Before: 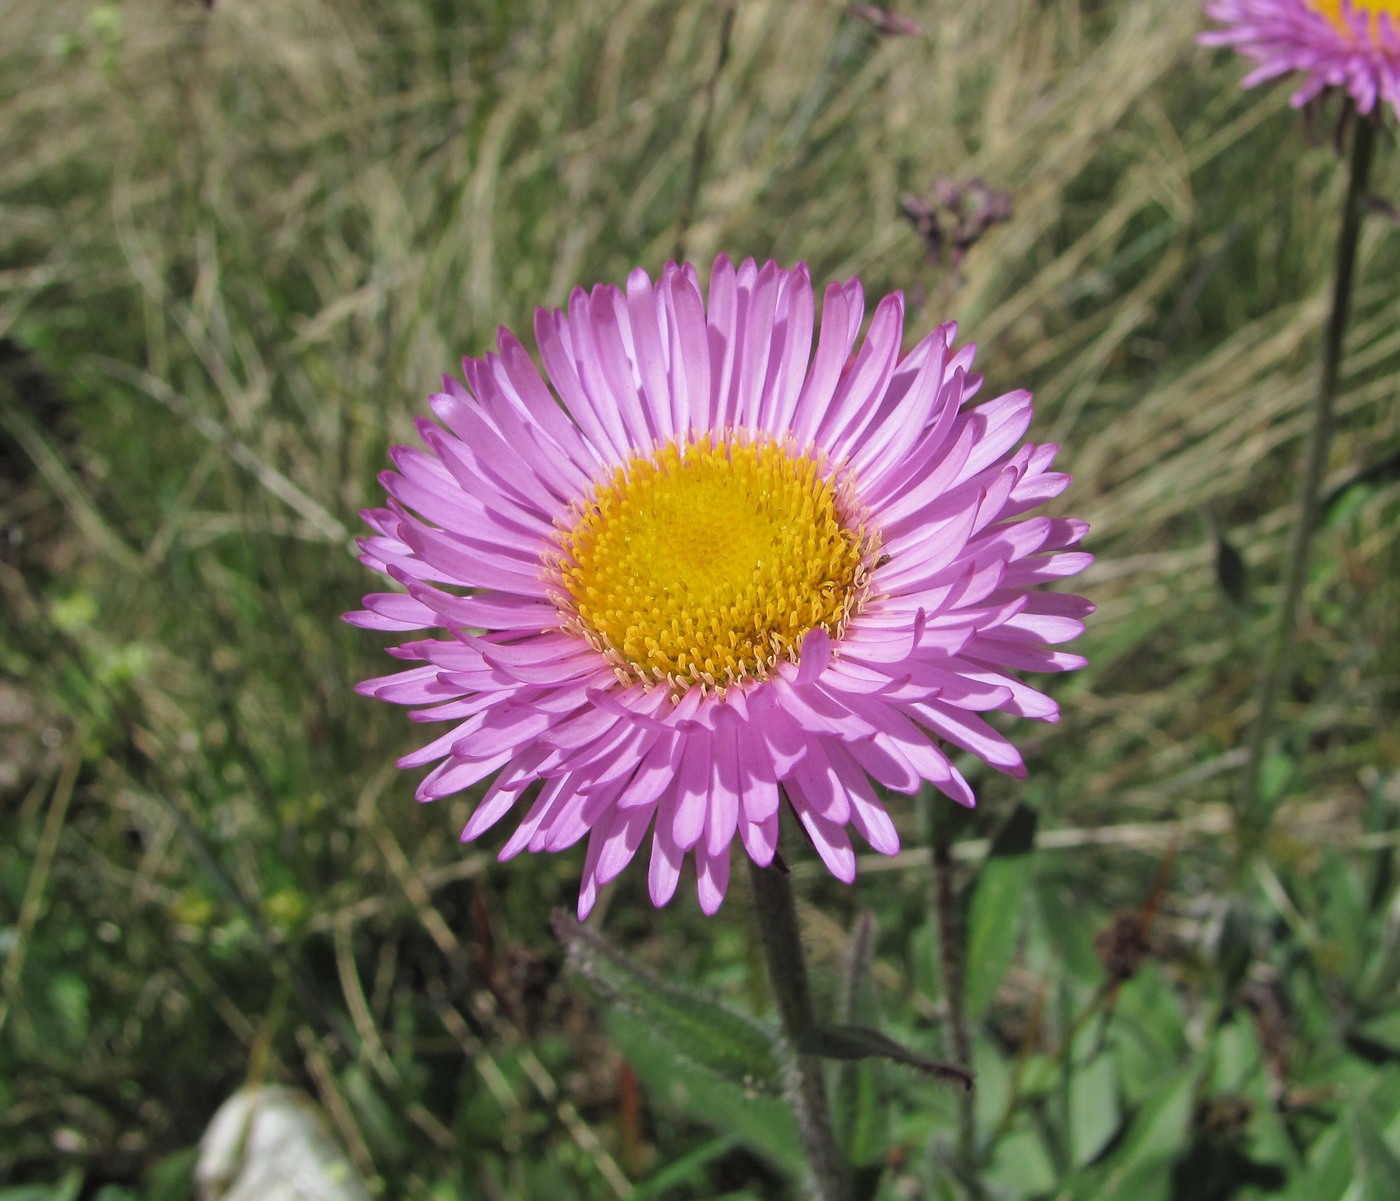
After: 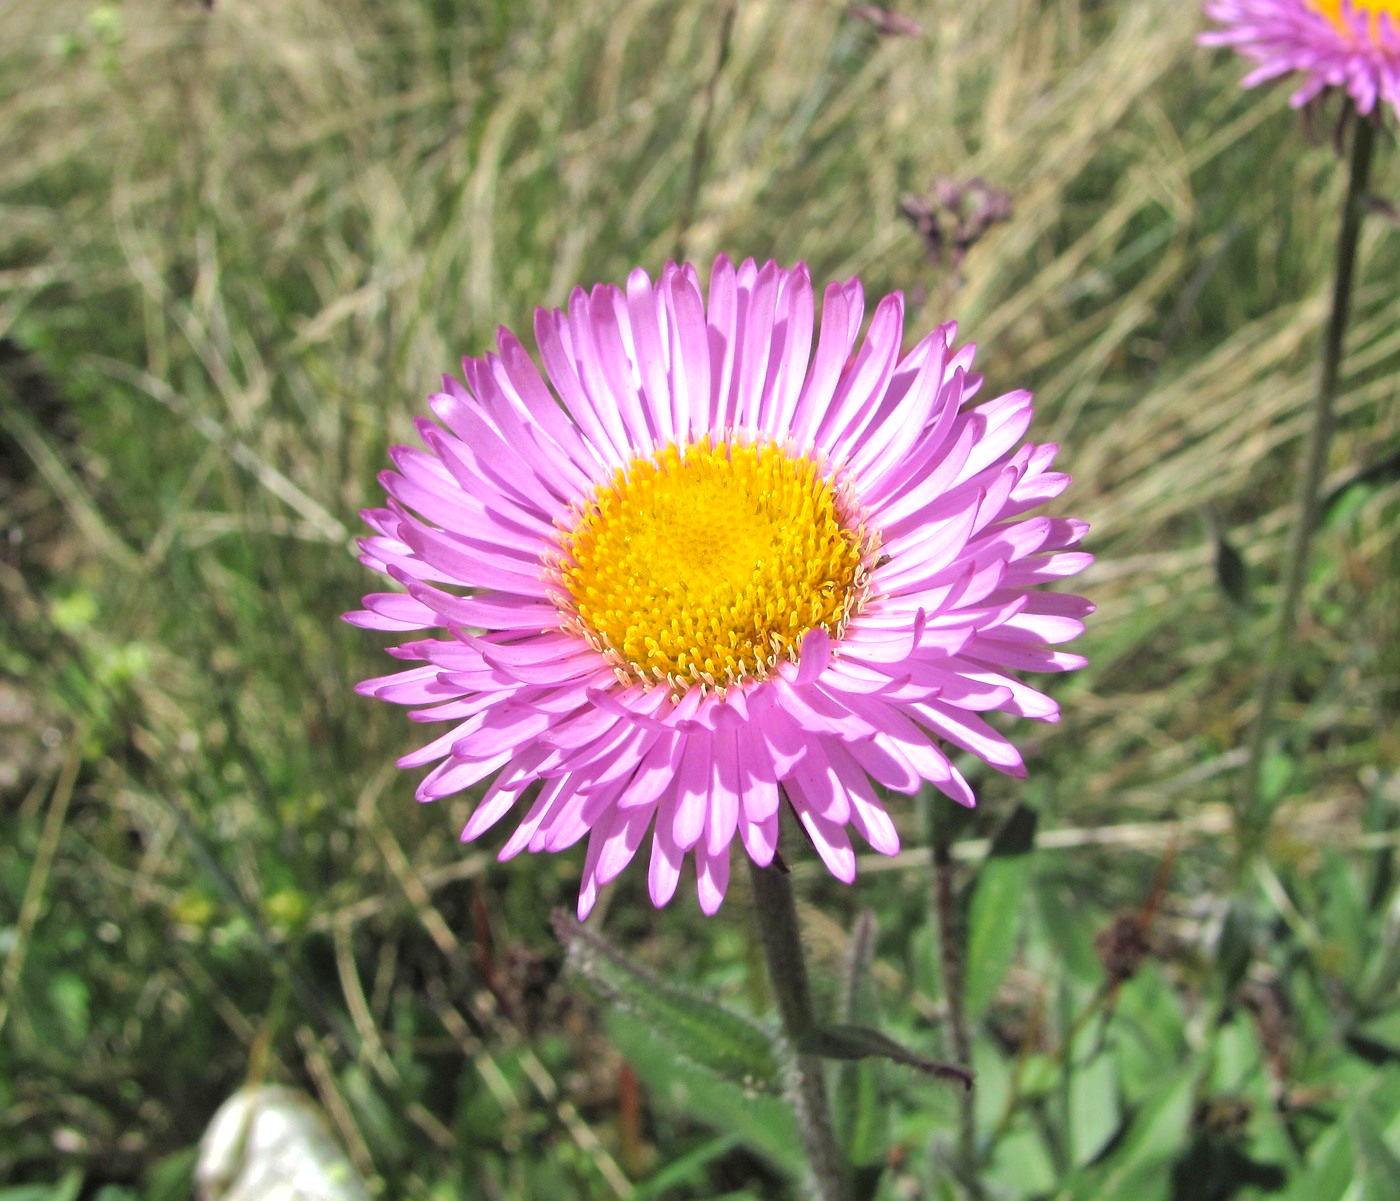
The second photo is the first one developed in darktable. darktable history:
exposure: black level correction 0.001, exposure 0.5 EV, compensate exposure bias true, compensate highlight preservation false
shadows and highlights: shadows -20, white point adjustment -2, highlights -35
